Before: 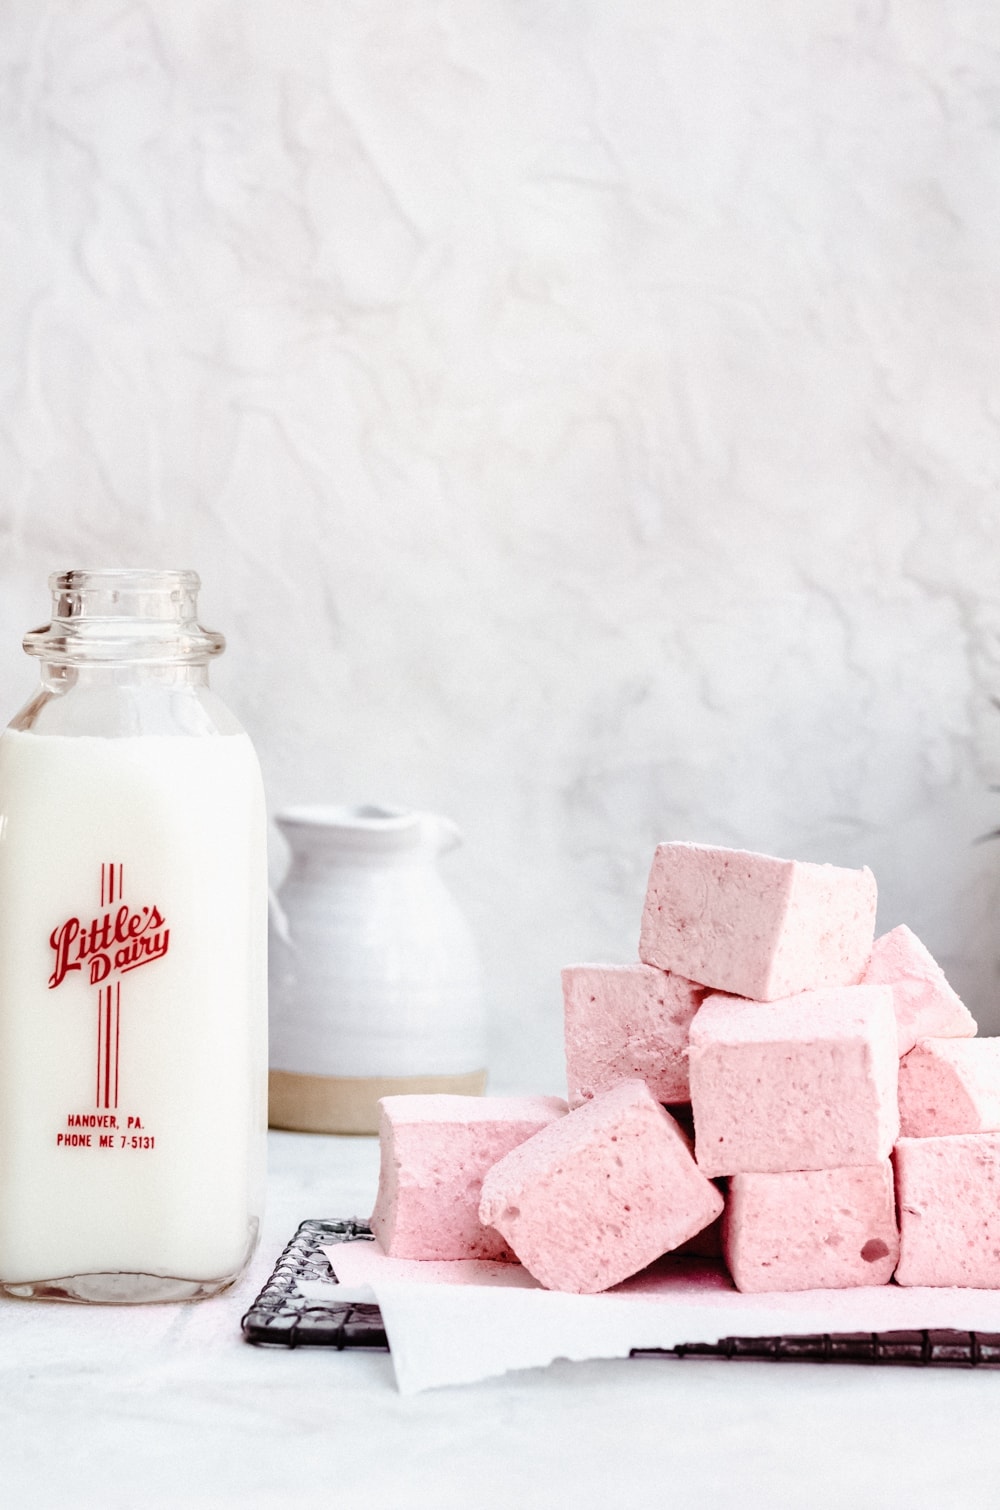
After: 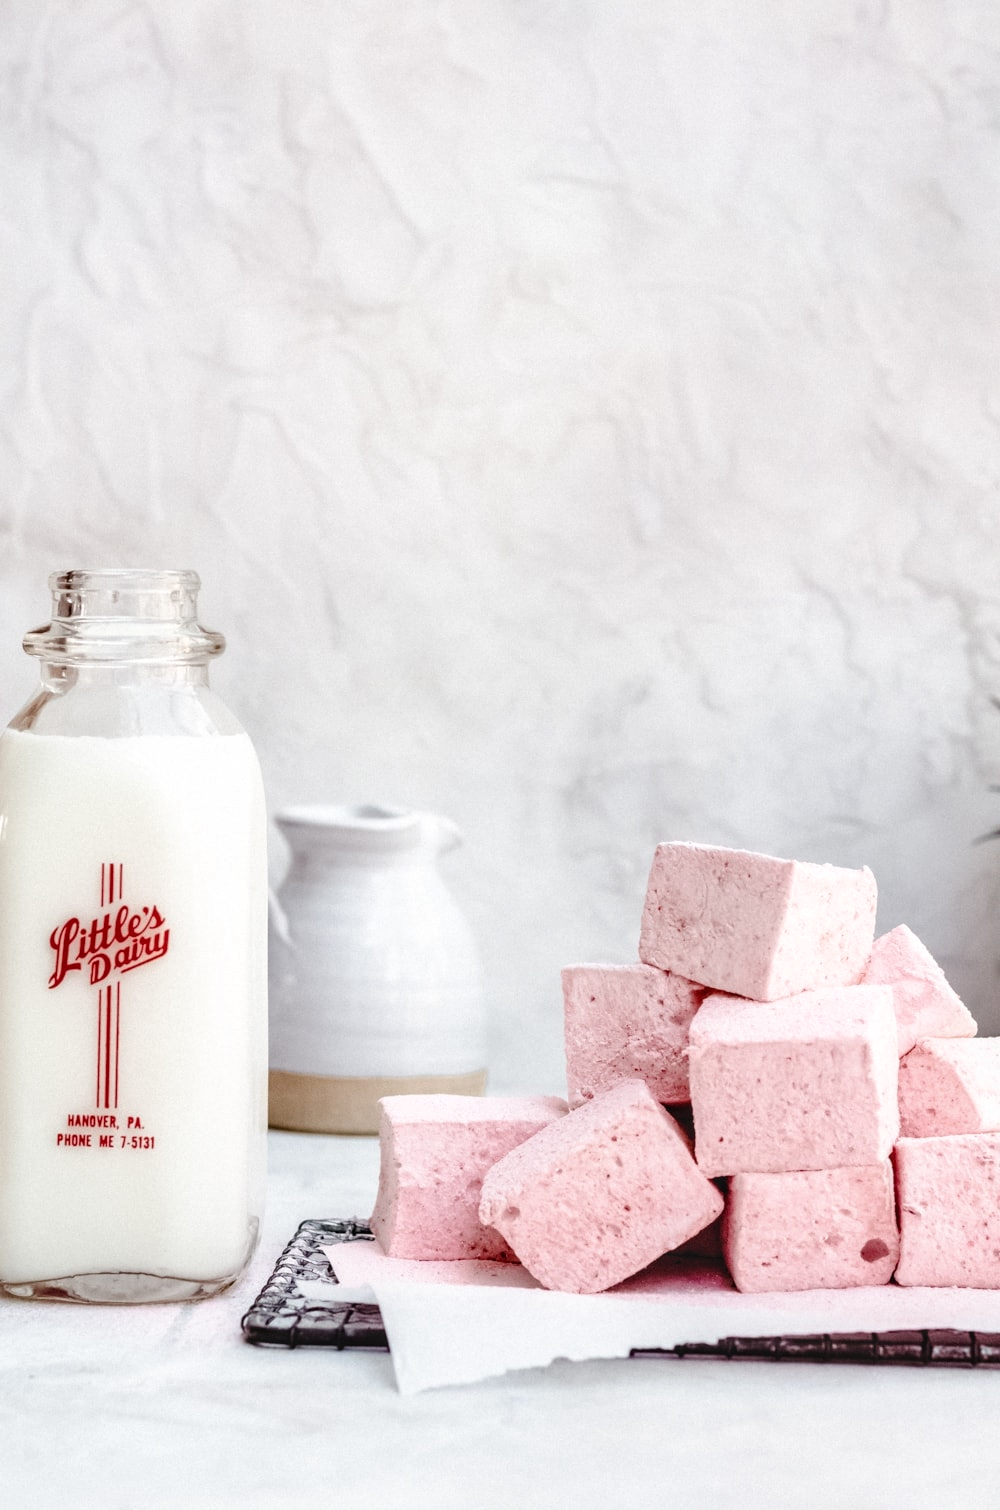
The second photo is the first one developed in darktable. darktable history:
shadows and highlights: radius 330.73, shadows 55.42, highlights -99.07, compress 94.39%, soften with gaussian
local contrast: on, module defaults
